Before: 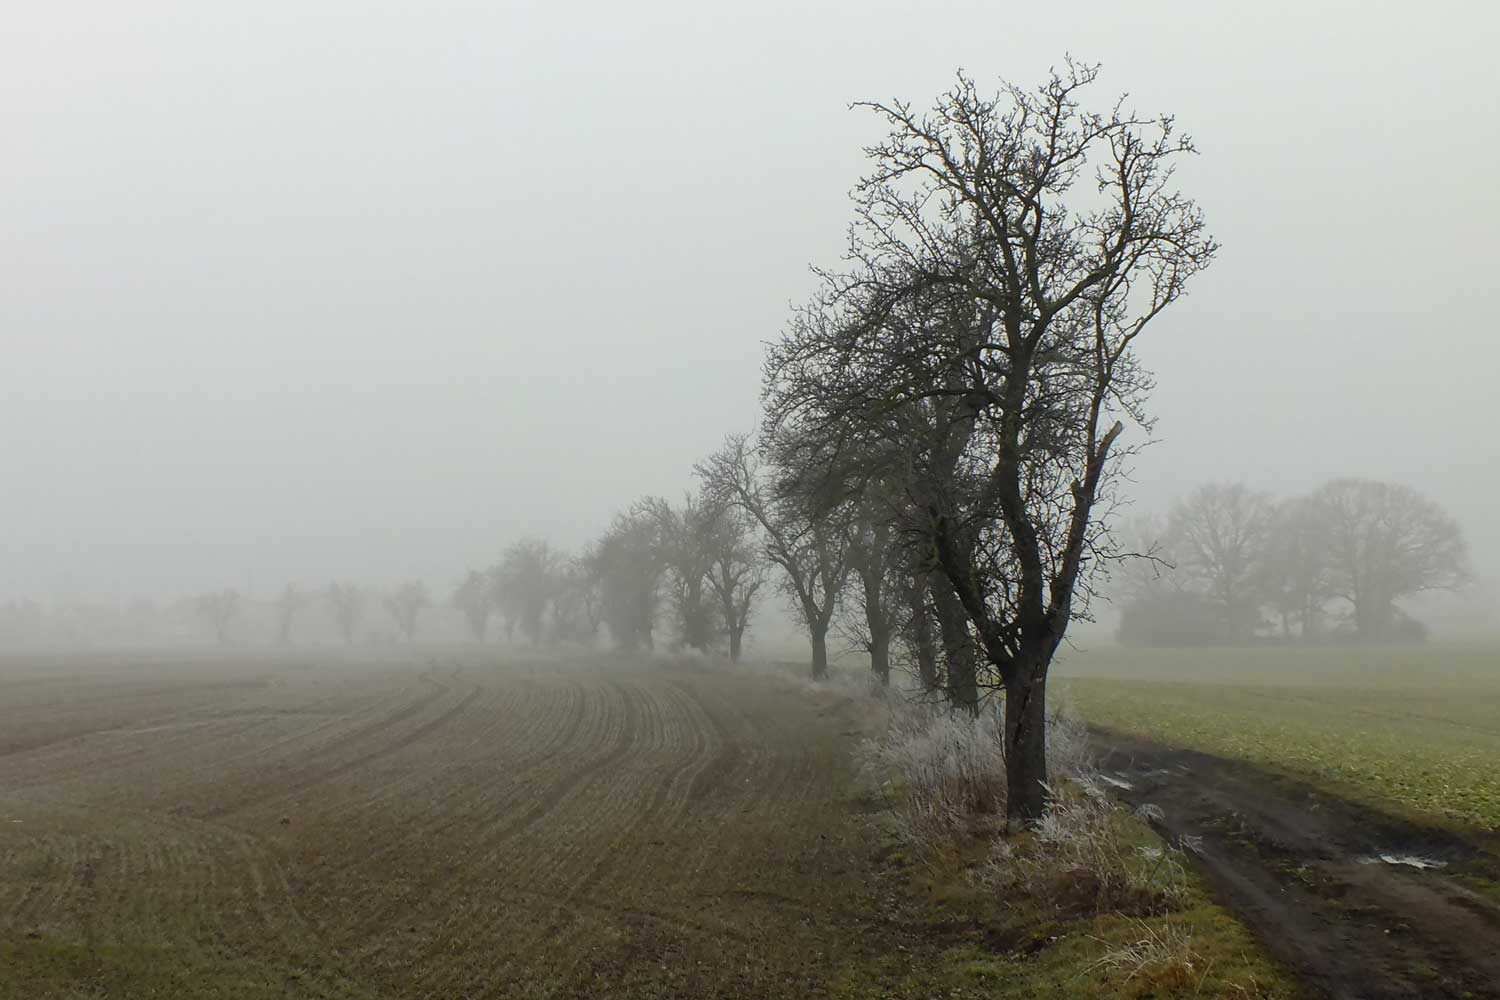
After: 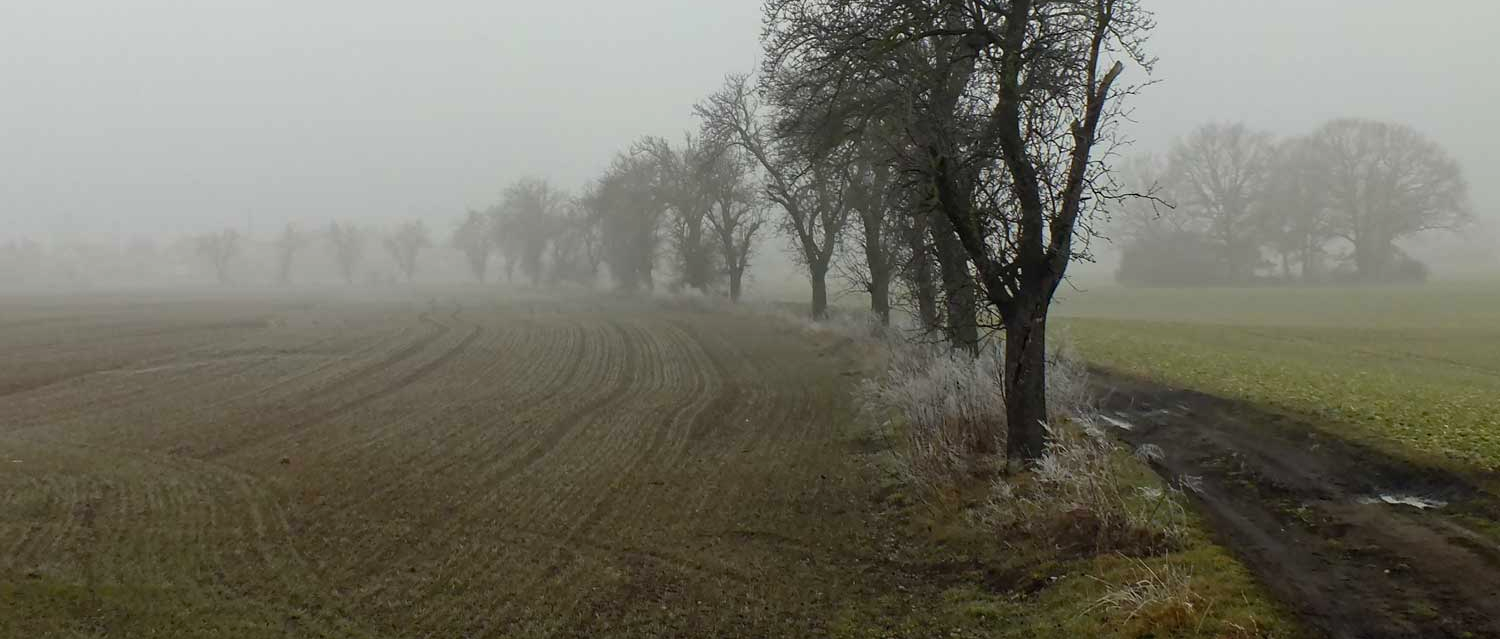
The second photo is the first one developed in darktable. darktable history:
haze removal: compatibility mode true, adaptive false
levels: mode automatic, levels [0.062, 0.494, 0.925]
crop and rotate: top 36.079%
